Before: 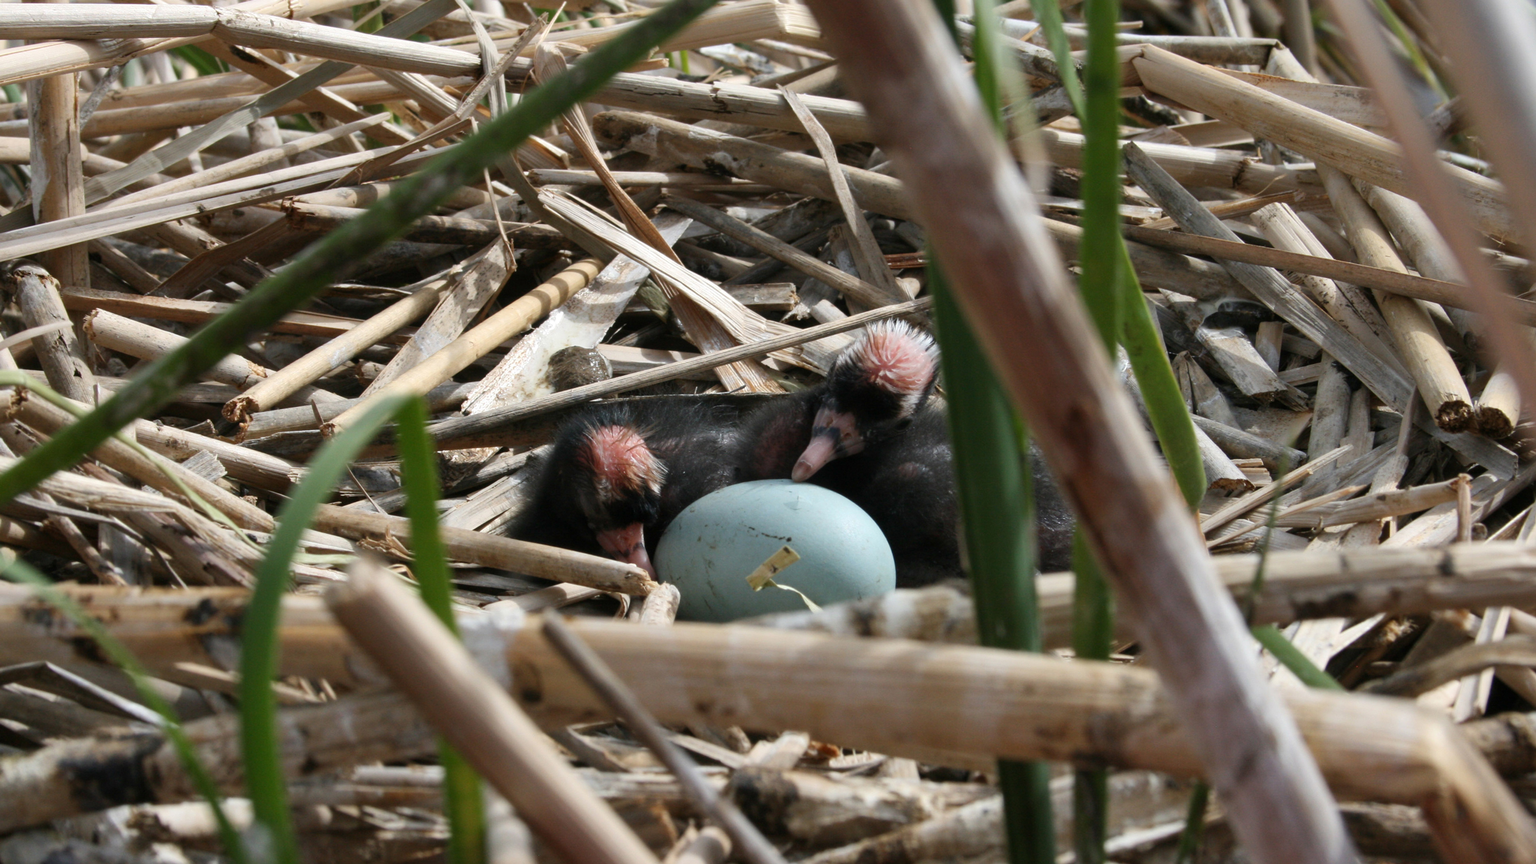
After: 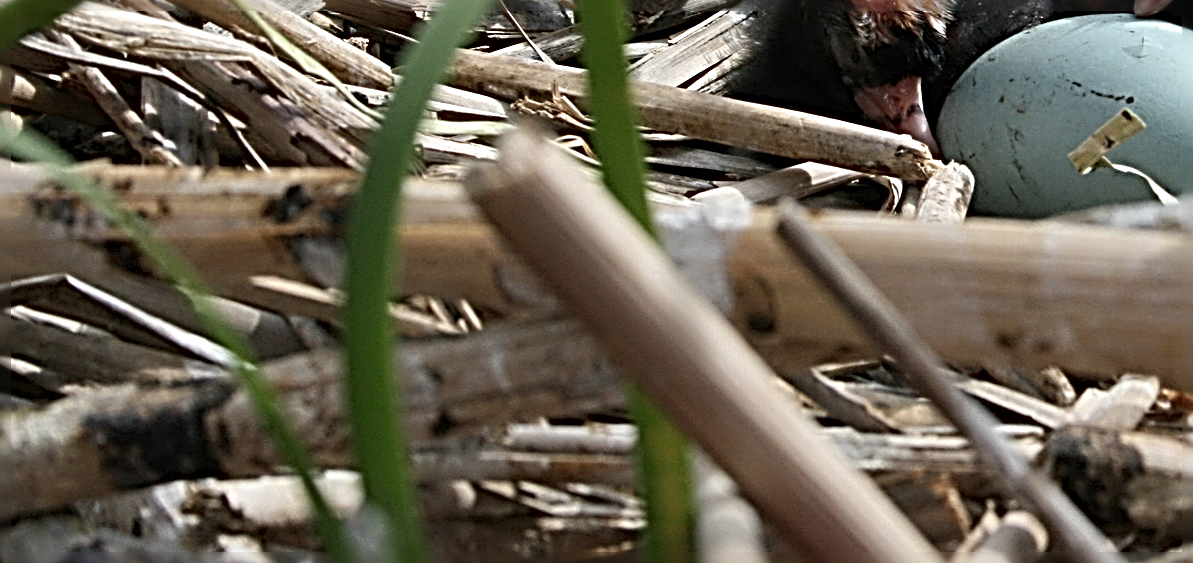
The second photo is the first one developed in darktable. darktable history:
crop and rotate: top 54.362%, right 45.737%, bottom 0.132%
sharpen: radius 4.041, amount 1.988
contrast brightness saturation: saturation -0.1
